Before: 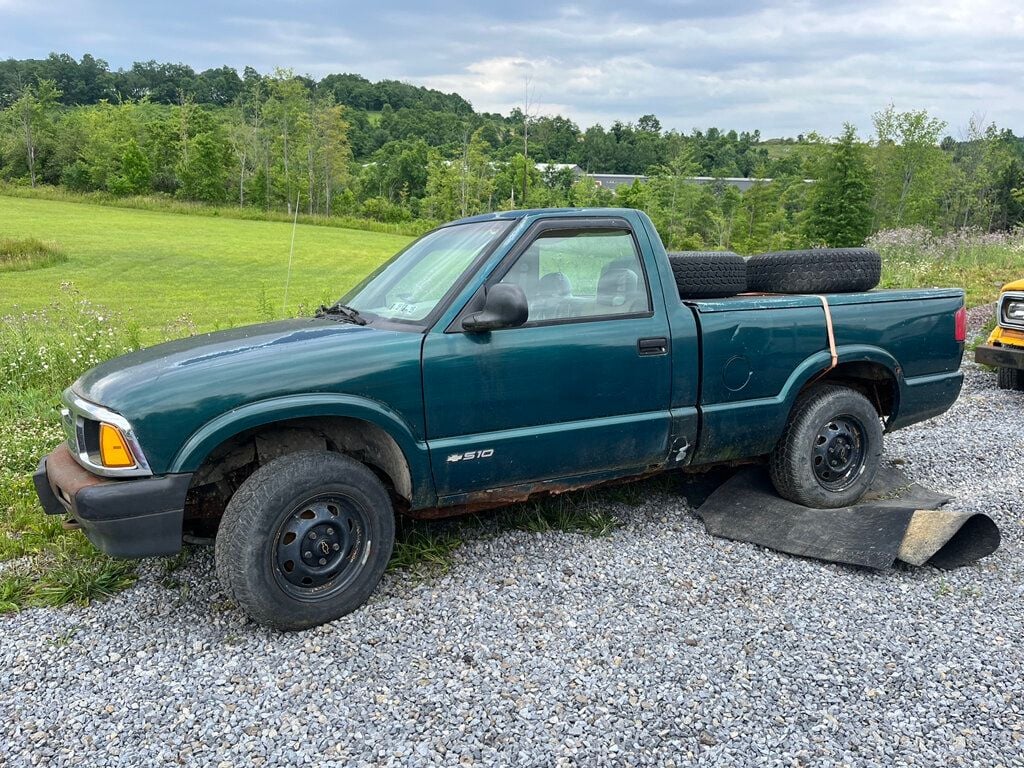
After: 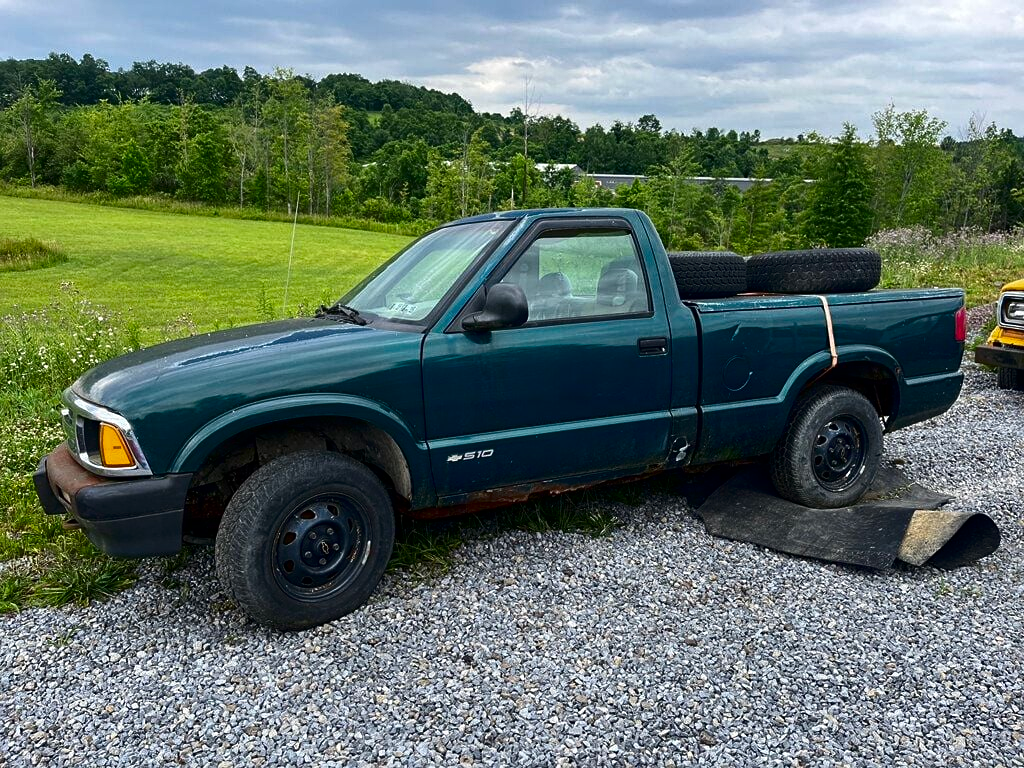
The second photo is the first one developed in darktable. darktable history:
contrast brightness saturation: contrast 0.1, brightness -0.26, saturation 0.14
sharpen: amount 0.2
